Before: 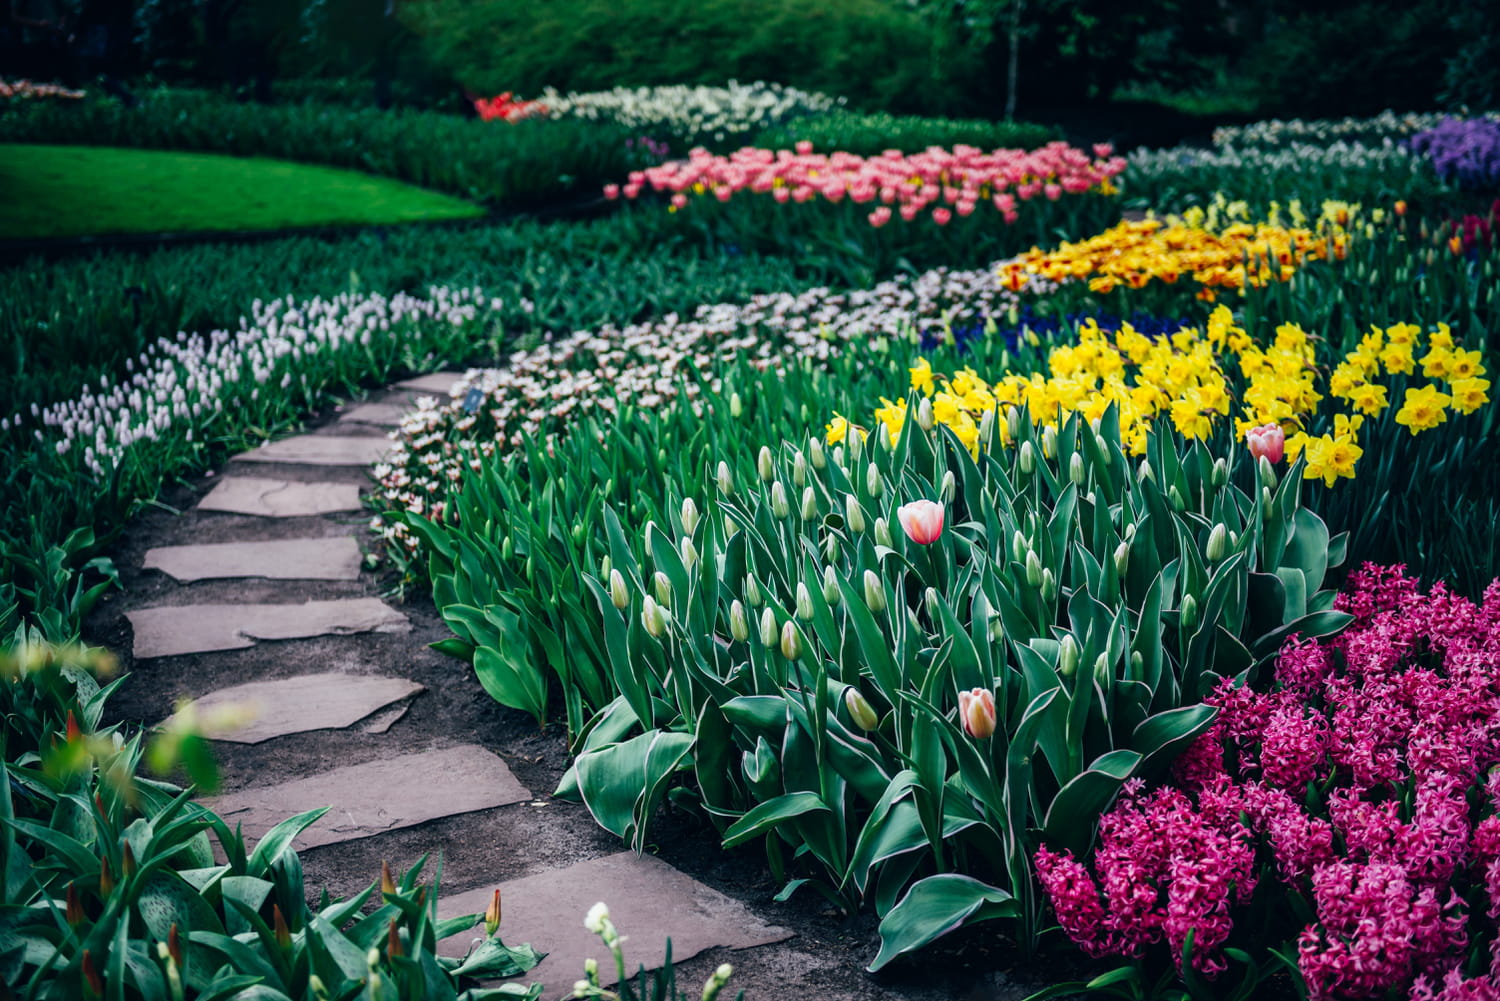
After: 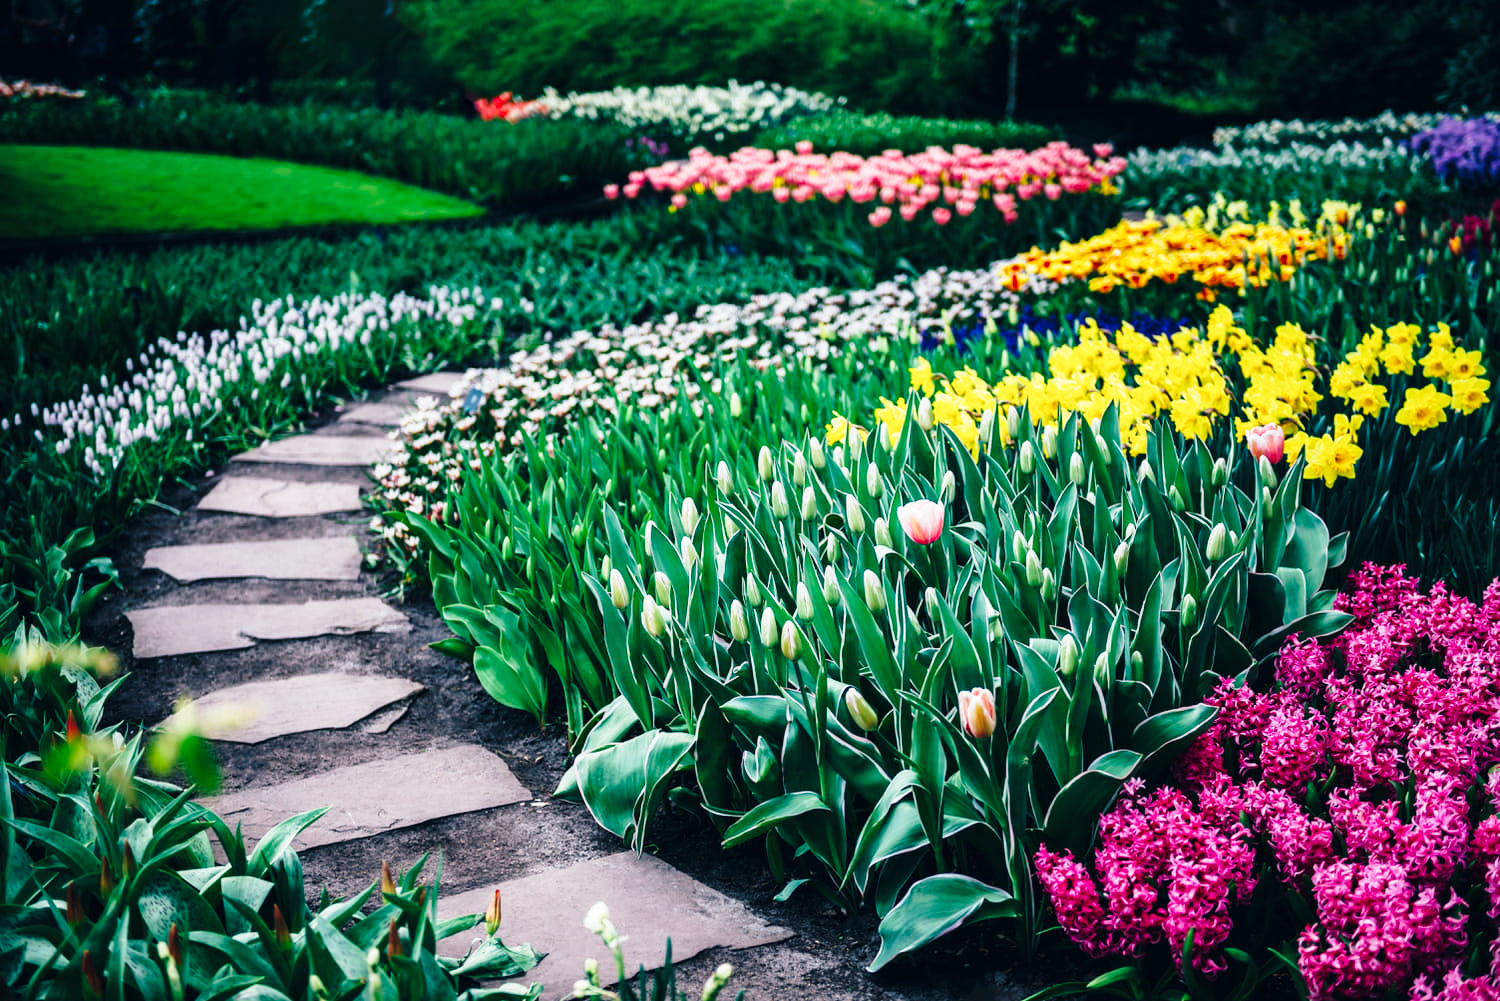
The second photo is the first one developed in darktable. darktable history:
base curve: curves: ch0 [(0, 0) (0.028, 0.03) (0.121, 0.232) (0.46, 0.748) (0.859, 0.968) (1, 1)], exposure shift 0.586, preserve colors none
